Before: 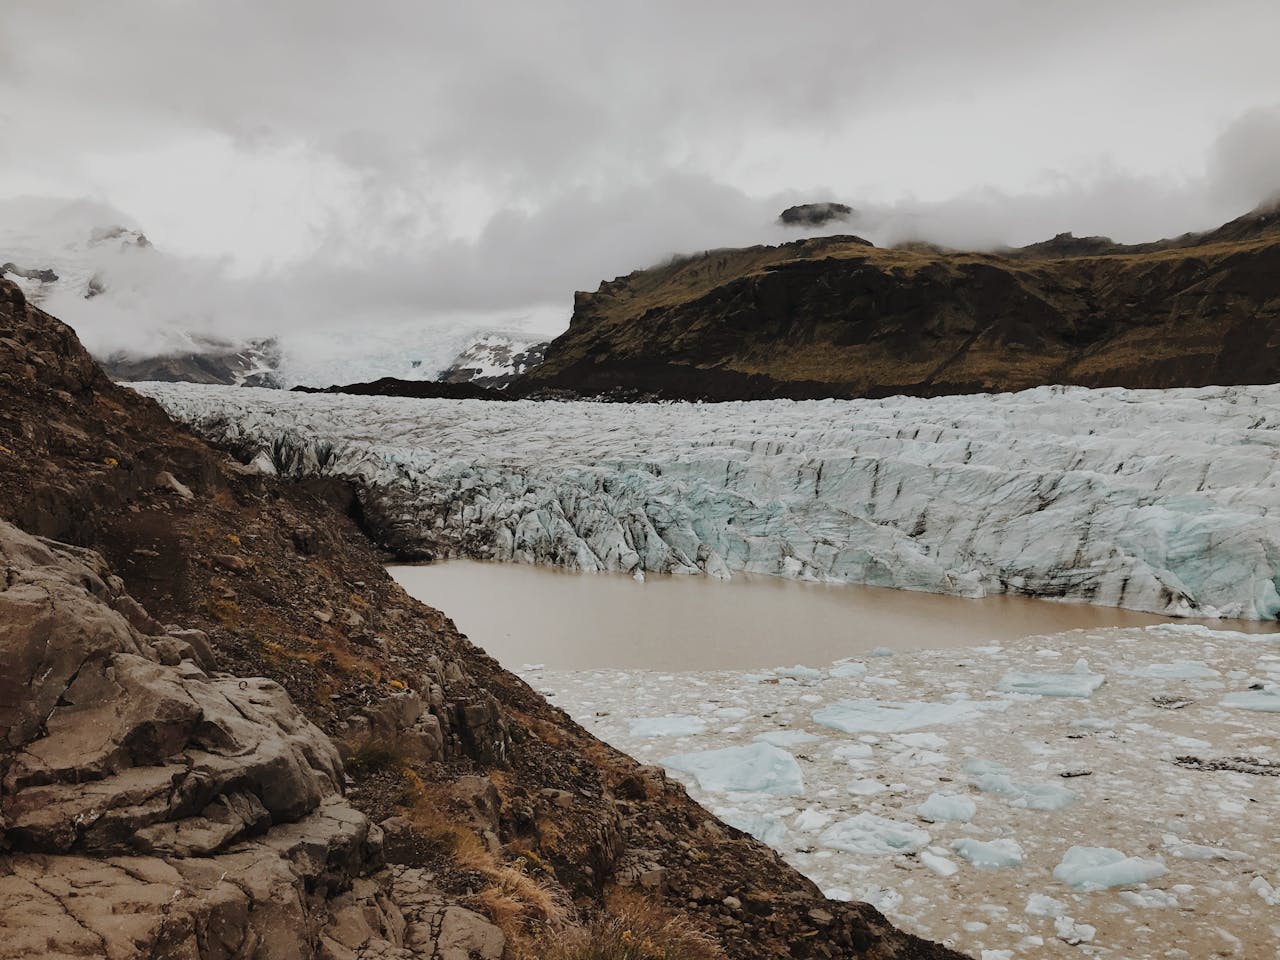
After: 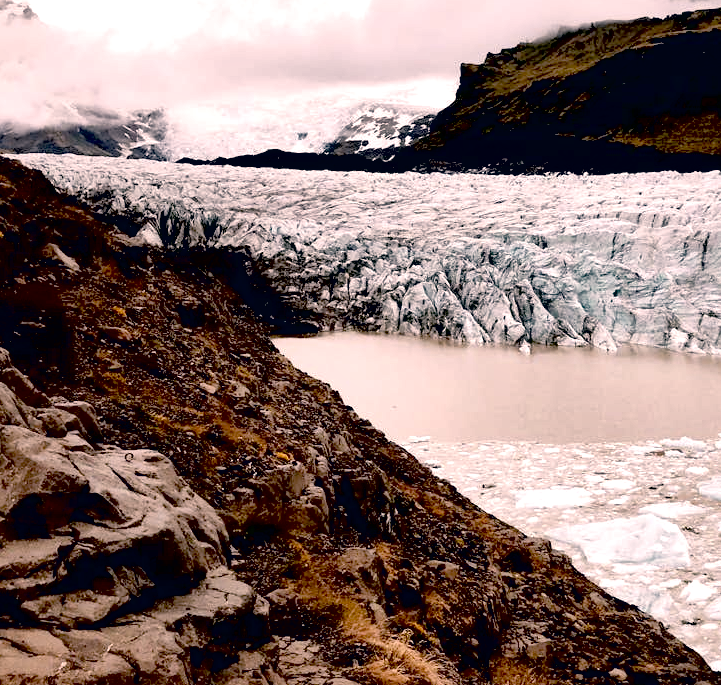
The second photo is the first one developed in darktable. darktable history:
local contrast: mode bilateral grid, contrast 20, coarseness 50, detail 161%, midtone range 0.2
exposure: black level correction 0.035, exposure 0.9 EV, compensate highlight preservation false
crop: left 8.966%, top 23.852%, right 34.699%, bottom 4.703%
color correction: highlights a* 14.46, highlights b* 5.85, shadows a* -5.53, shadows b* -15.24, saturation 0.85
